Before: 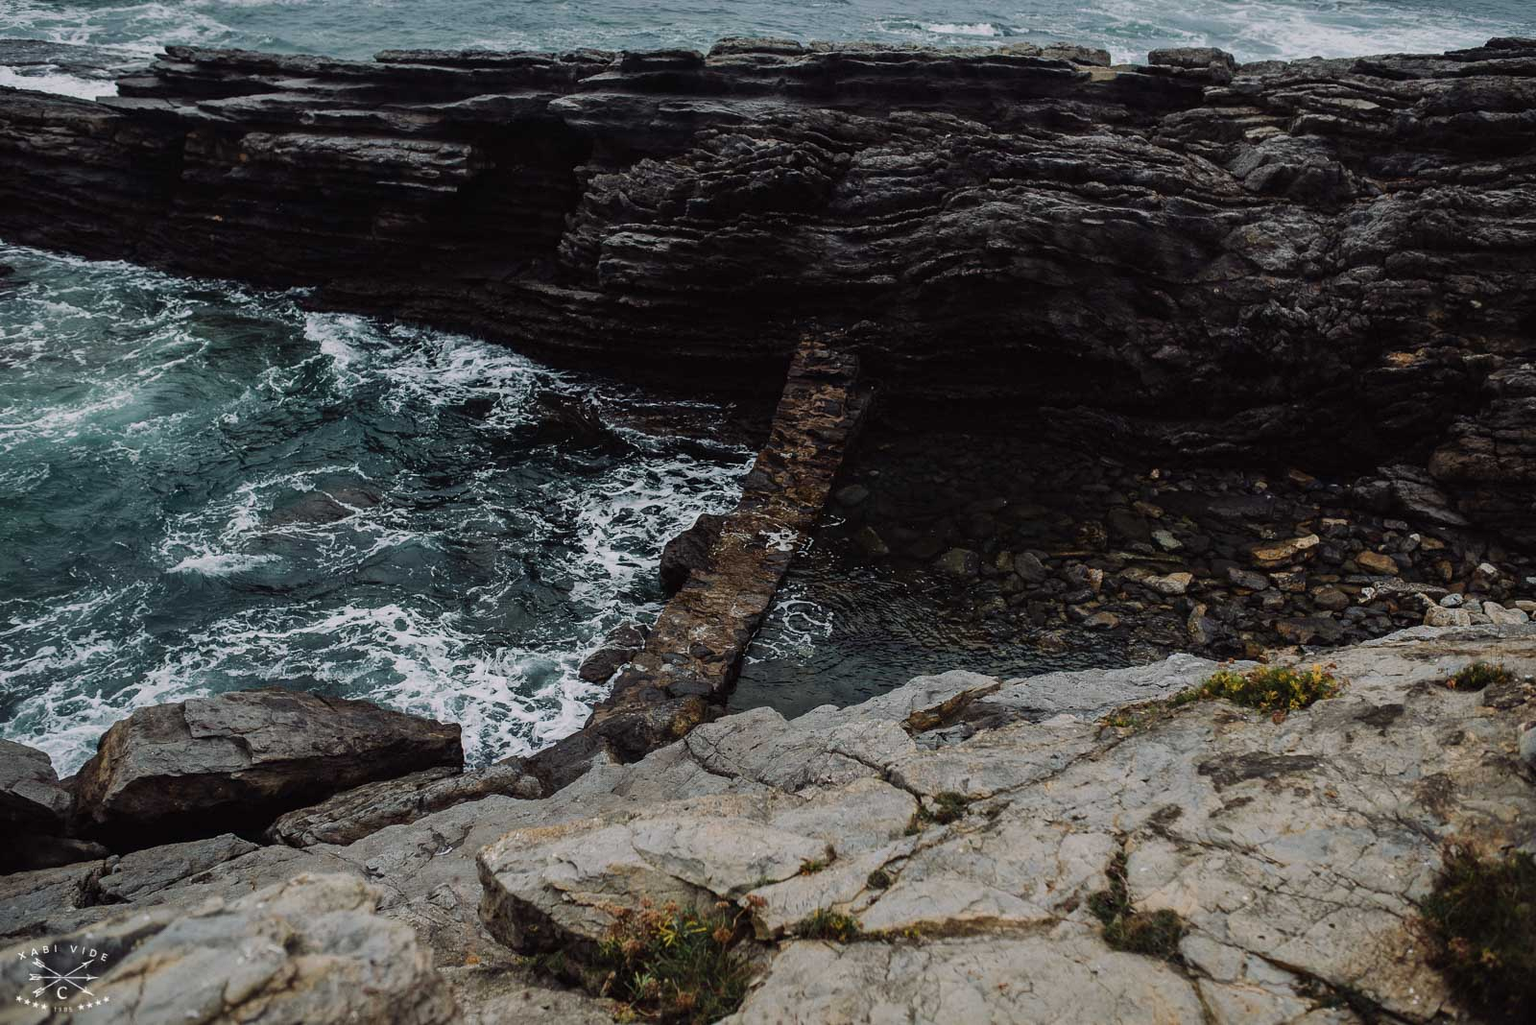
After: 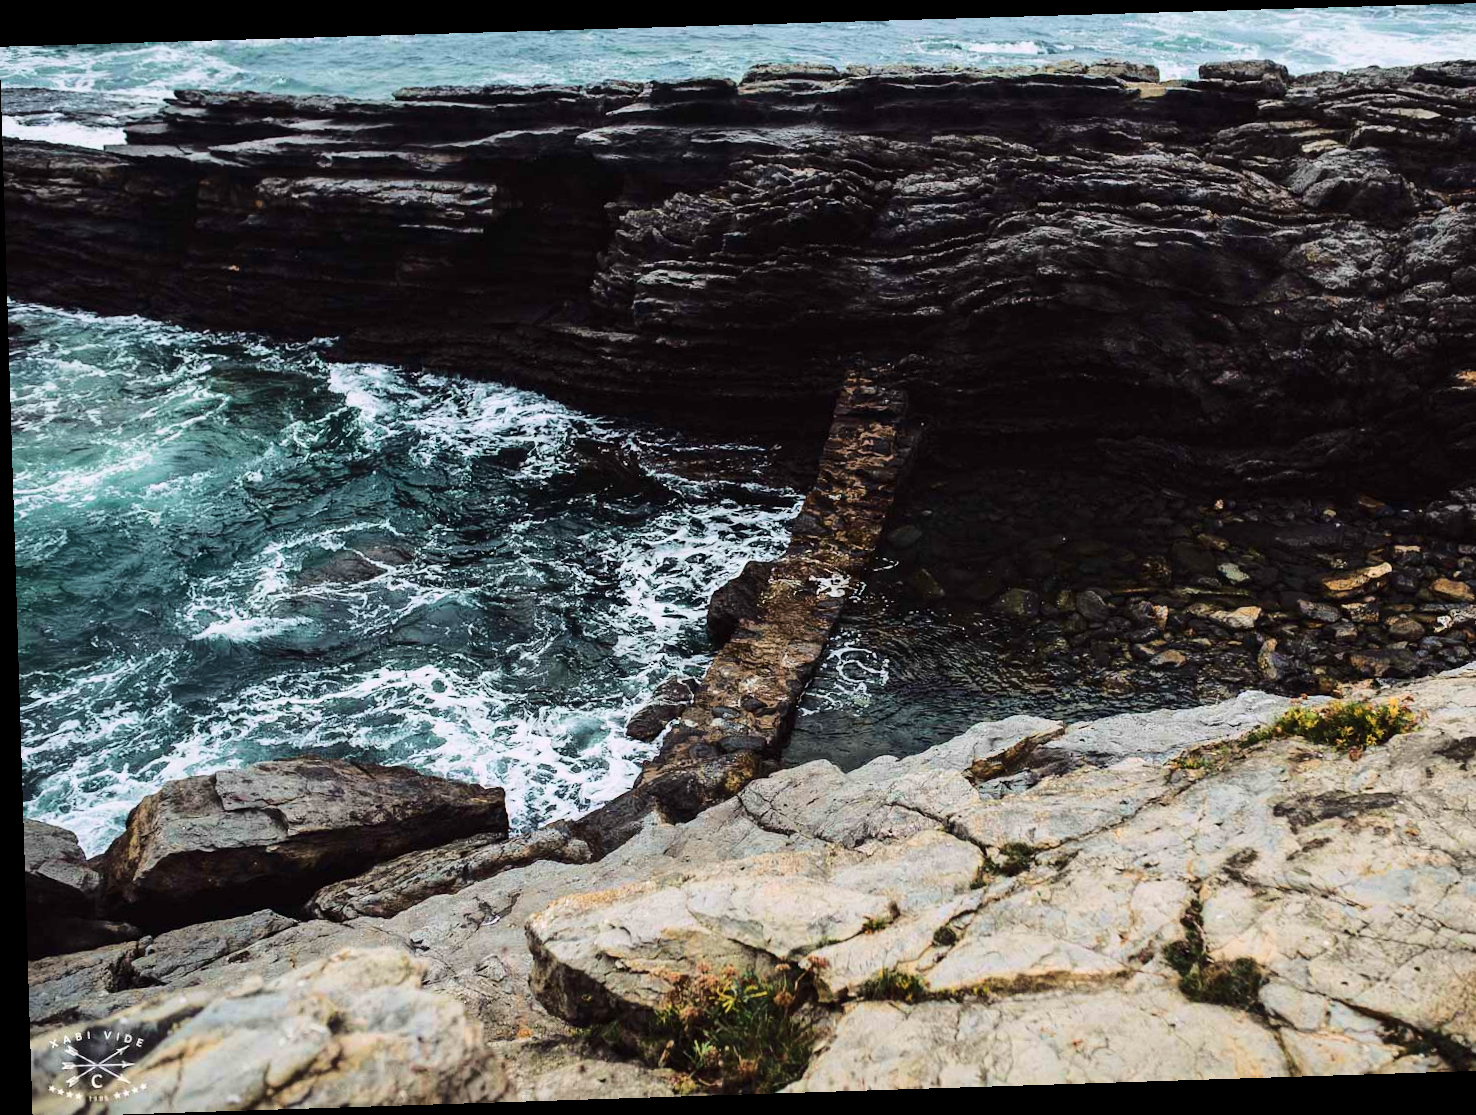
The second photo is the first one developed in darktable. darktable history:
rotate and perspective: rotation -1.77°, lens shift (horizontal) 0.004, automatic cropping off
crop: right 9.509%, bottom 0.031%
velvia: on, module defaults
base curve: curves: ch0 [(0, 0) (0.032, 0.037) (0.105, 0.228) (0.435, 0.76) (0.856, 0.983) (1, 1)]
